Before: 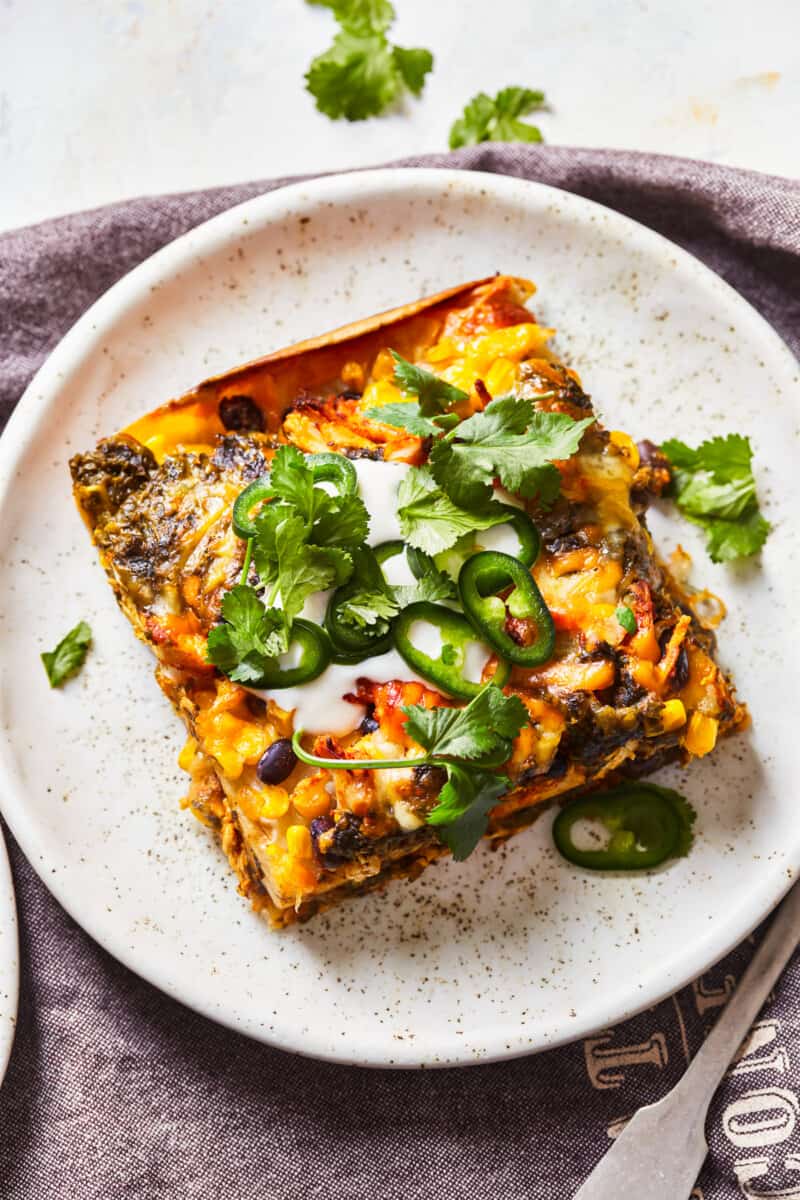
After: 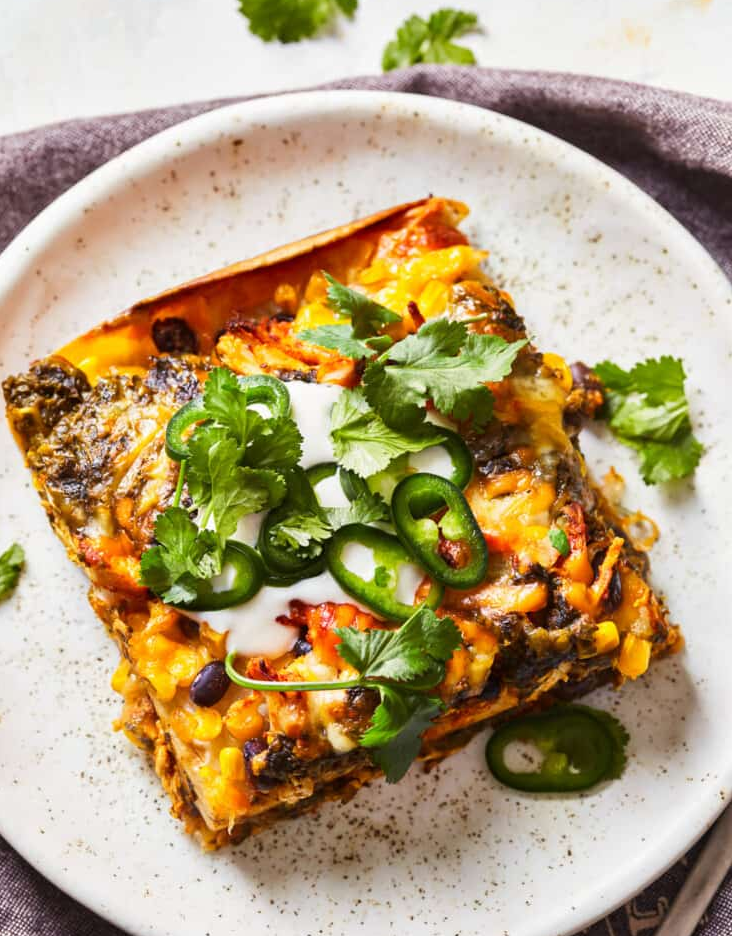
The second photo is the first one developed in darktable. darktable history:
crop: left 8.487%, top 6.58%, bottom 15.345%
